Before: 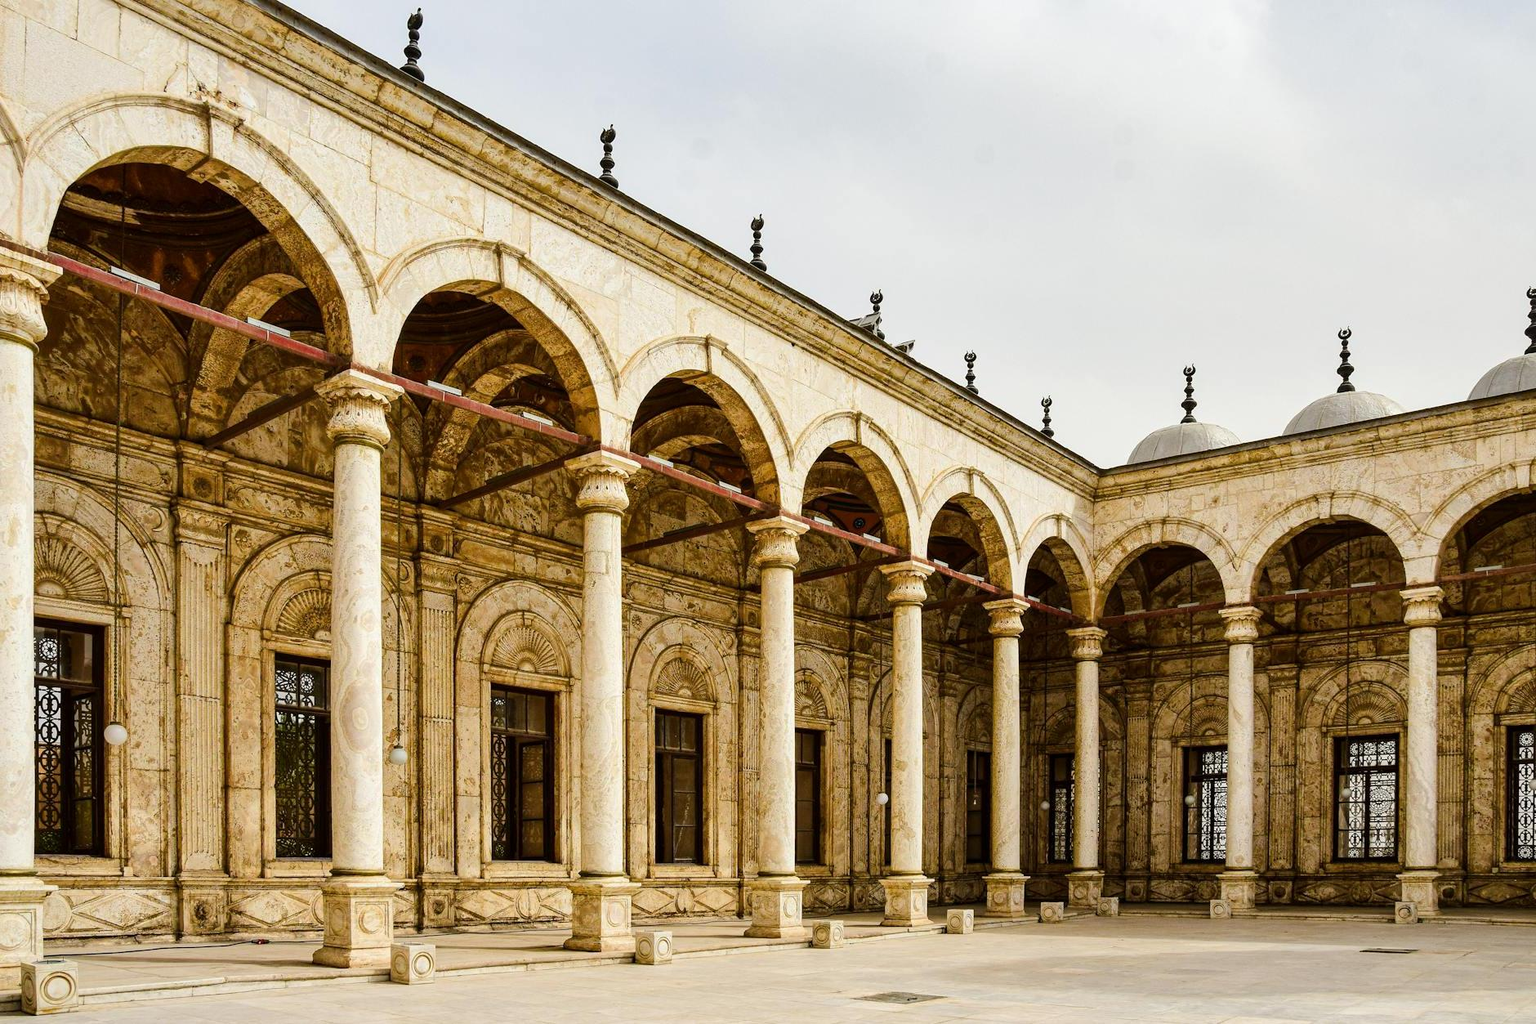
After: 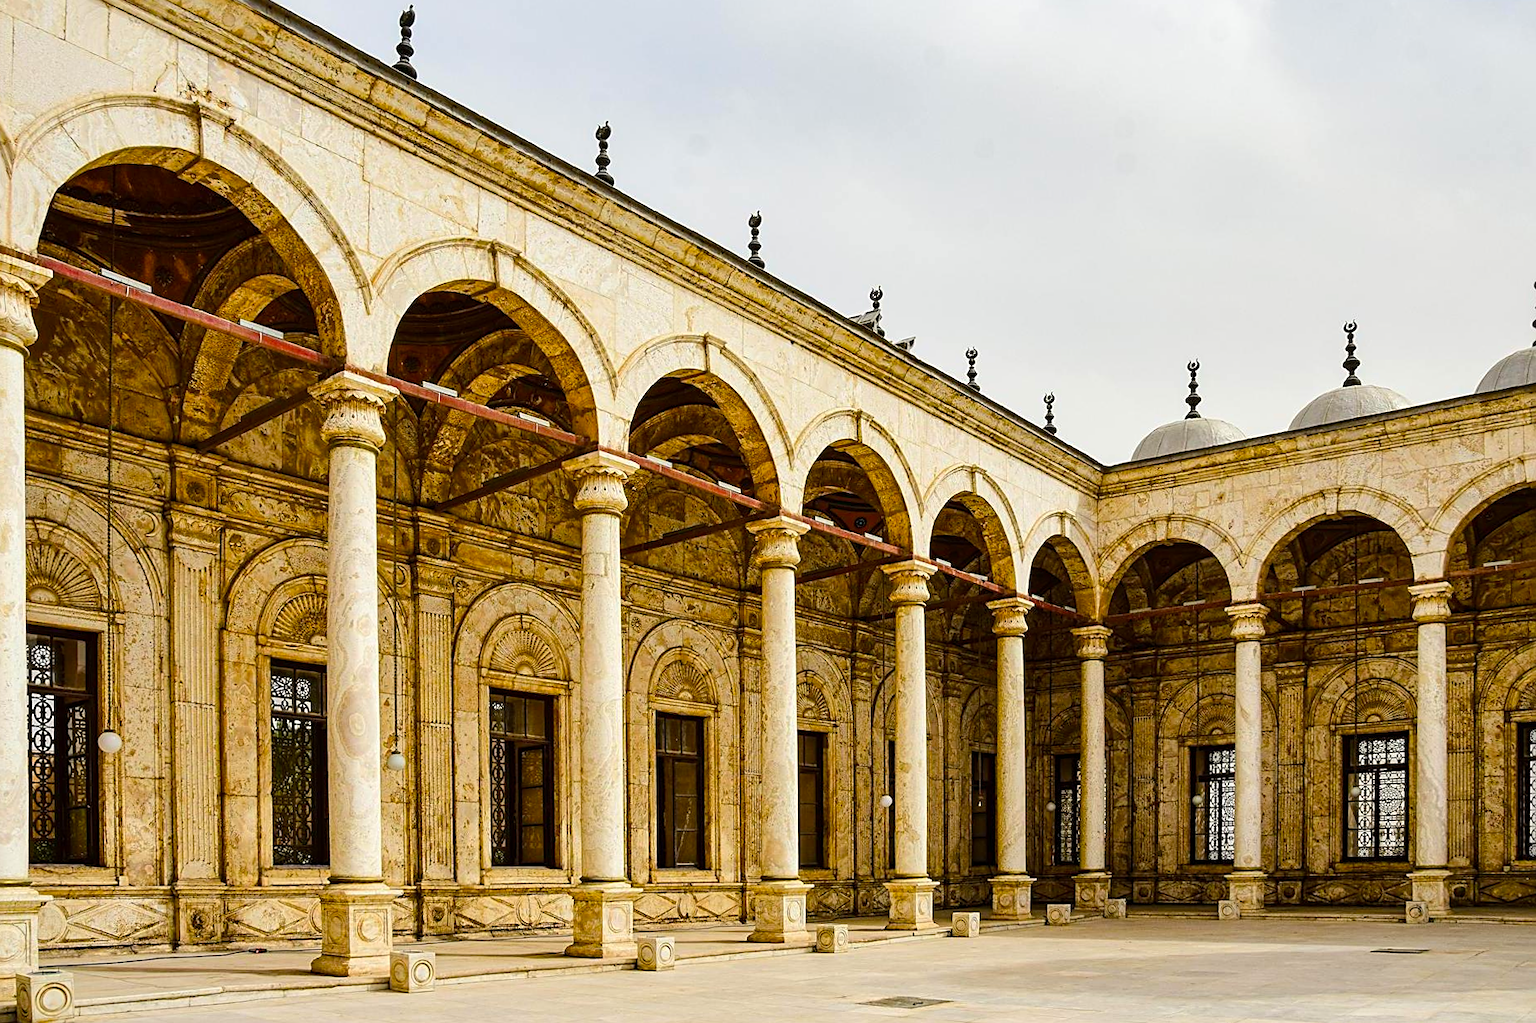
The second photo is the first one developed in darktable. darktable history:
sharpen: on, module defaults
color balance: output saturation 120%
rotate and perspective: rotation -0.45°, automatic cropping original format, crop left 0.008, crop right 0.992, crop top 0.012, crop bottom 0.988
